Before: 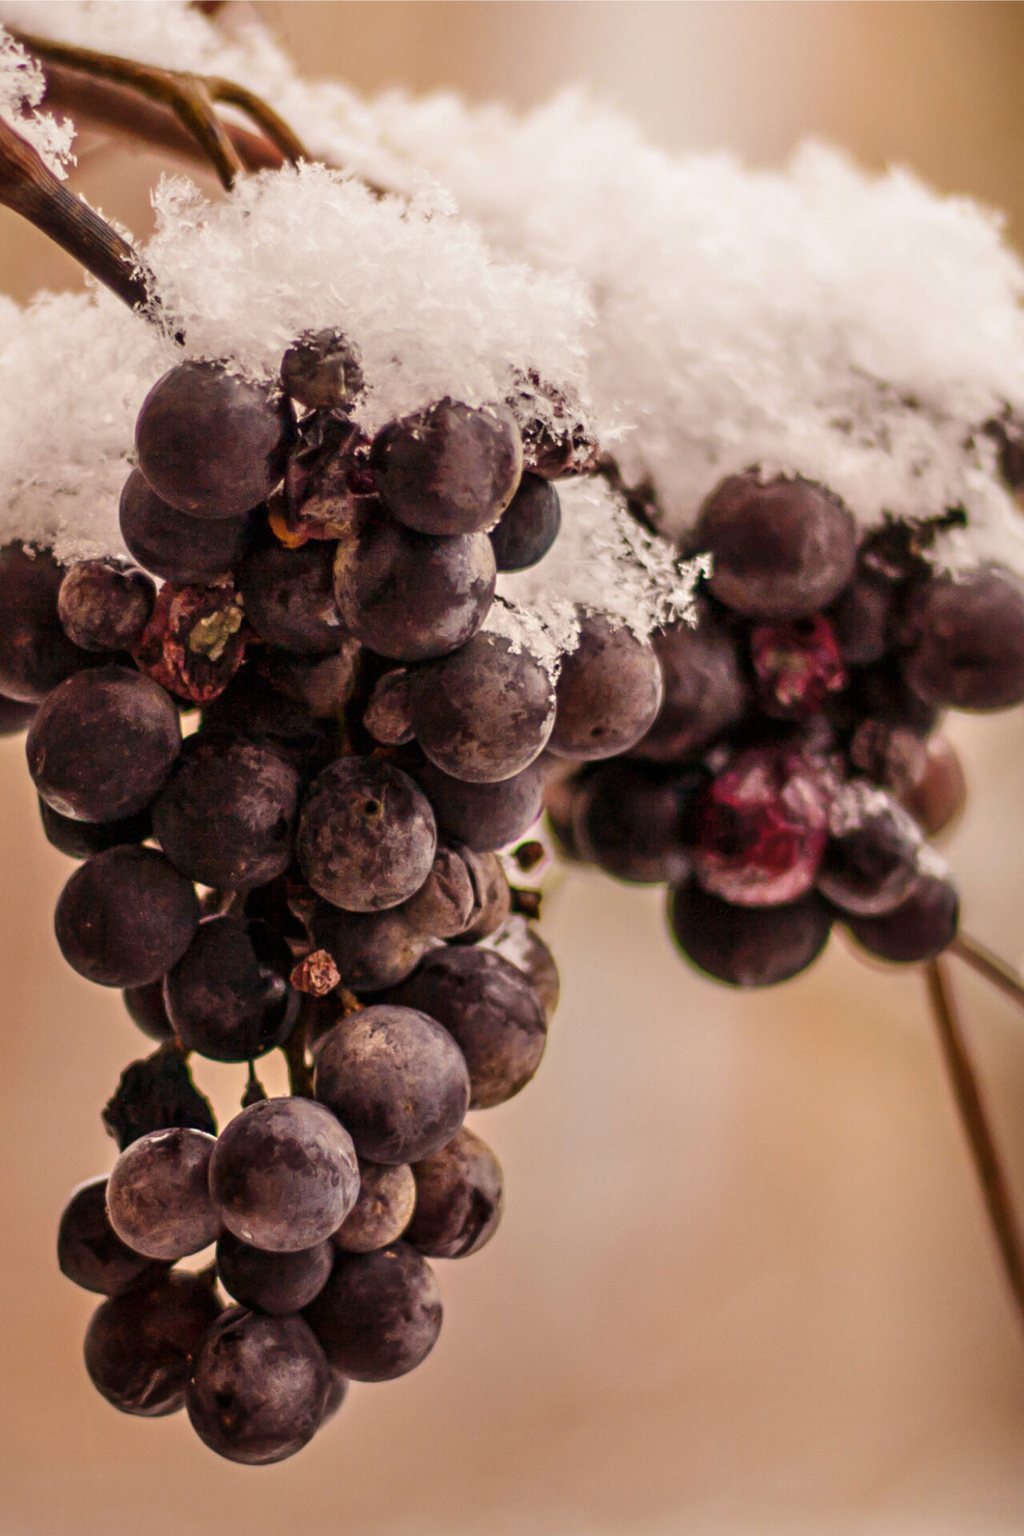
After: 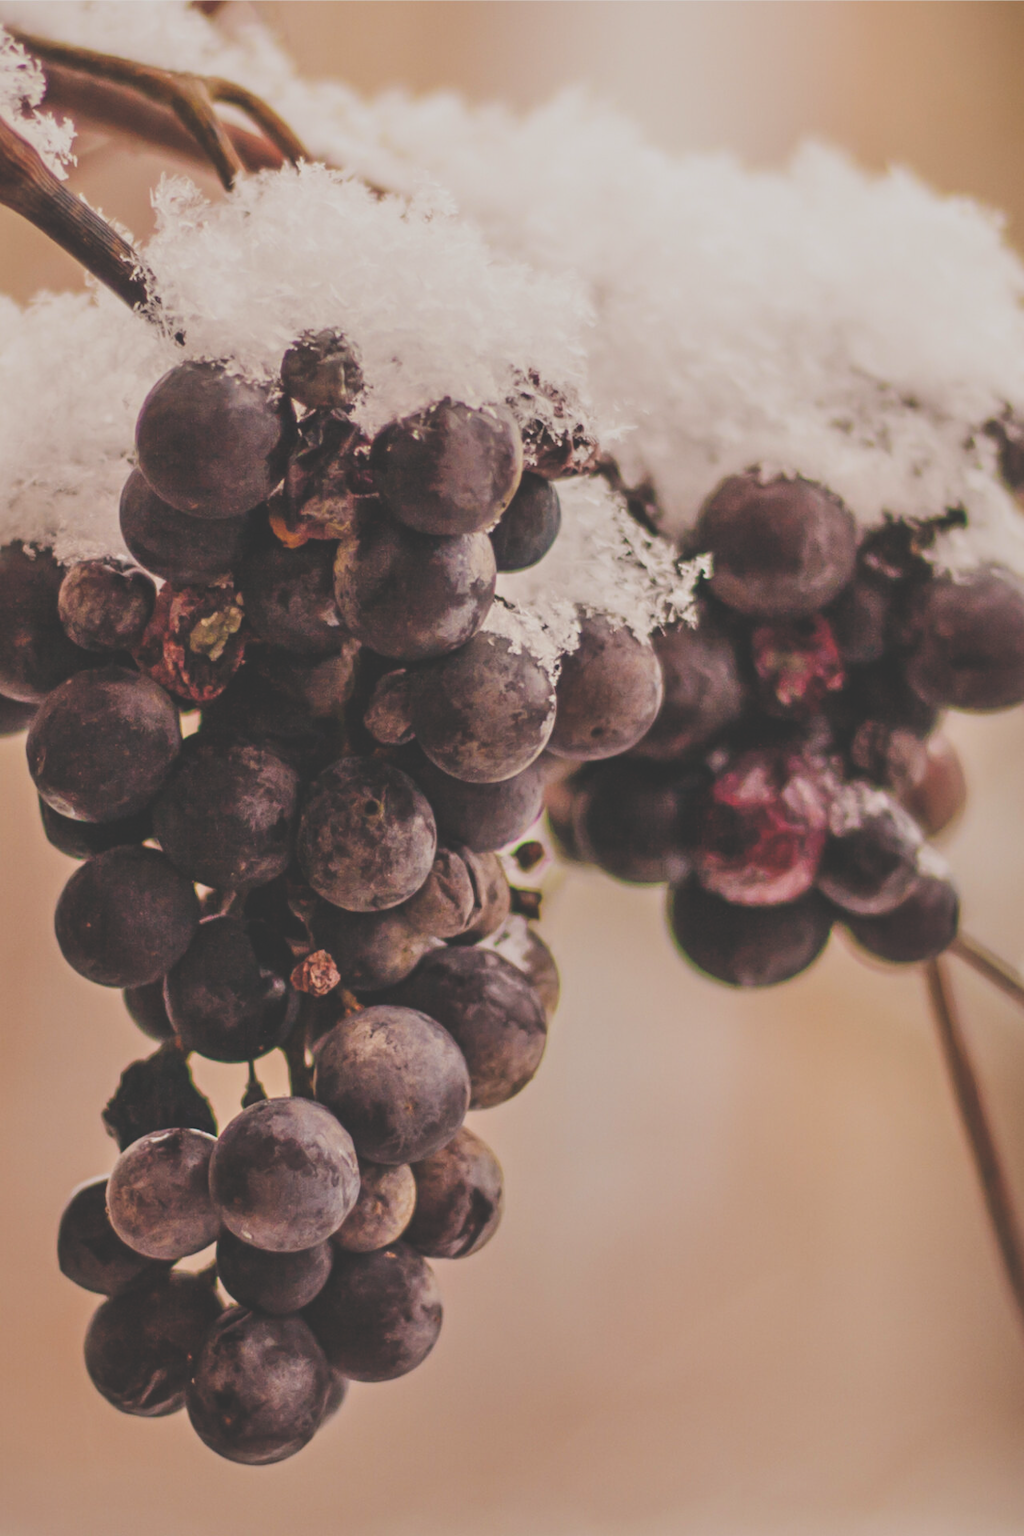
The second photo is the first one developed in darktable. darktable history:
filmic rgb: black relative exposure -7.65 EV, white relative exposure 4.56 EV, hardness 3.61
exposure: black level correction -0.041, exposure 0.064 EV, compensate highlight preservation false
